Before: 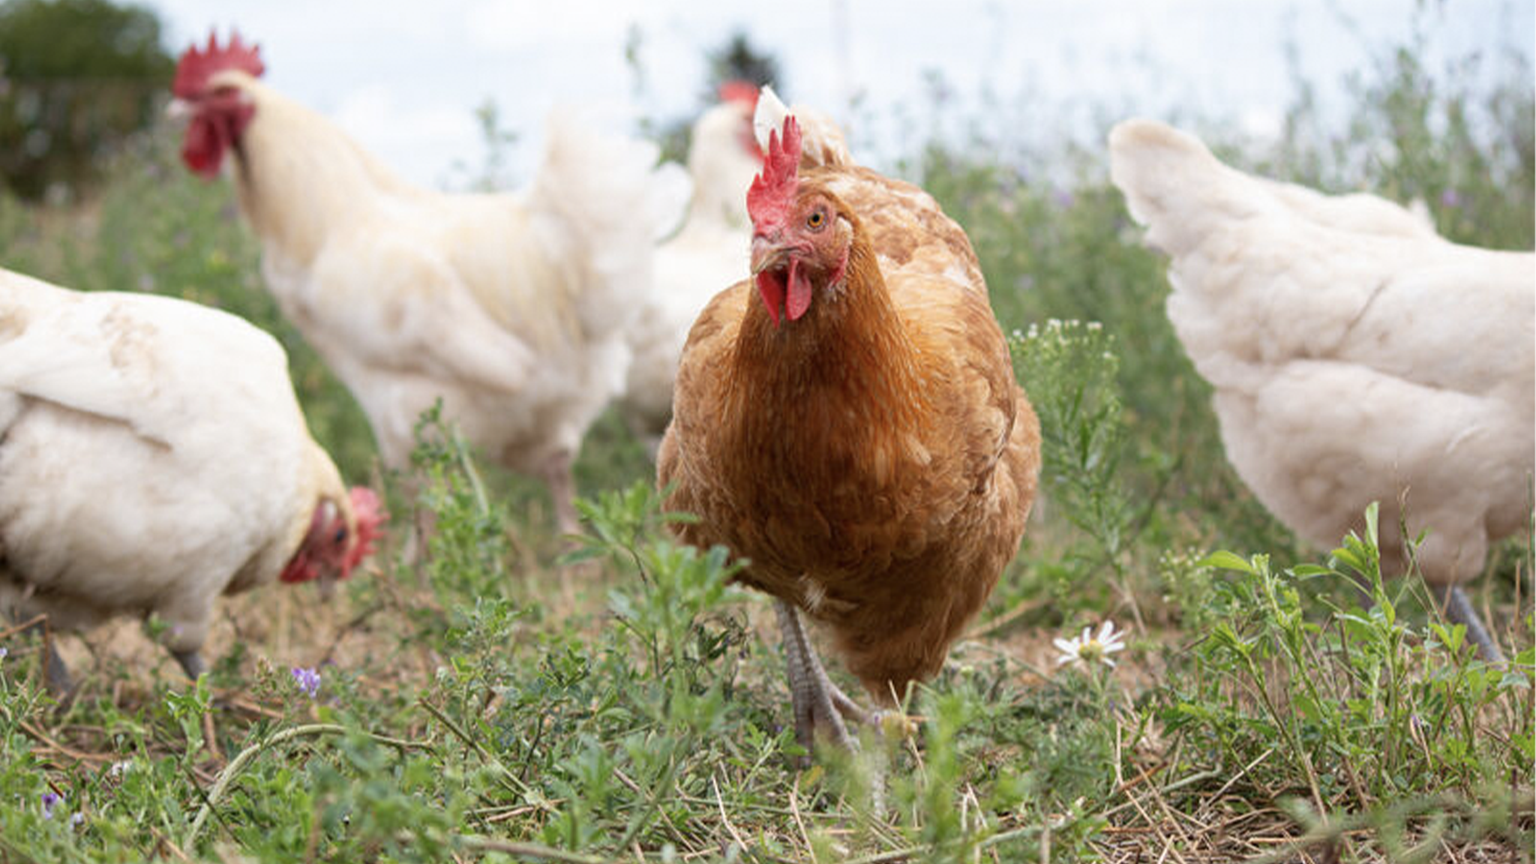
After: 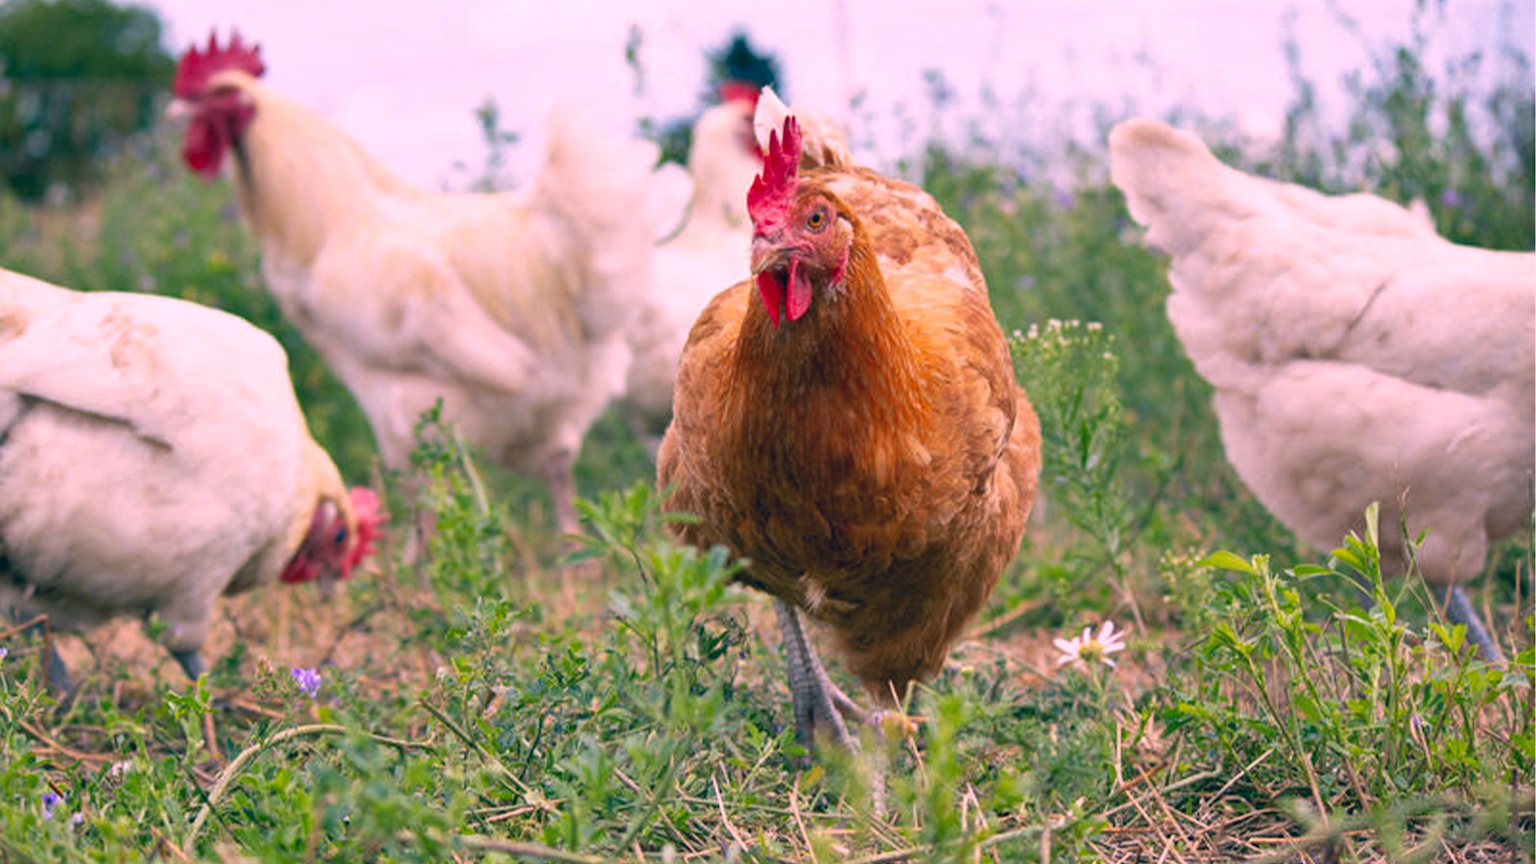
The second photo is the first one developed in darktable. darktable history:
color correction: highlights a* 17.03, highlights b* 0.205, shadows a* -15.38, shadows b* -14.56, saturation 1.5
shadows and highlights: soften with gaussian
white balance: red 1, blue 1
